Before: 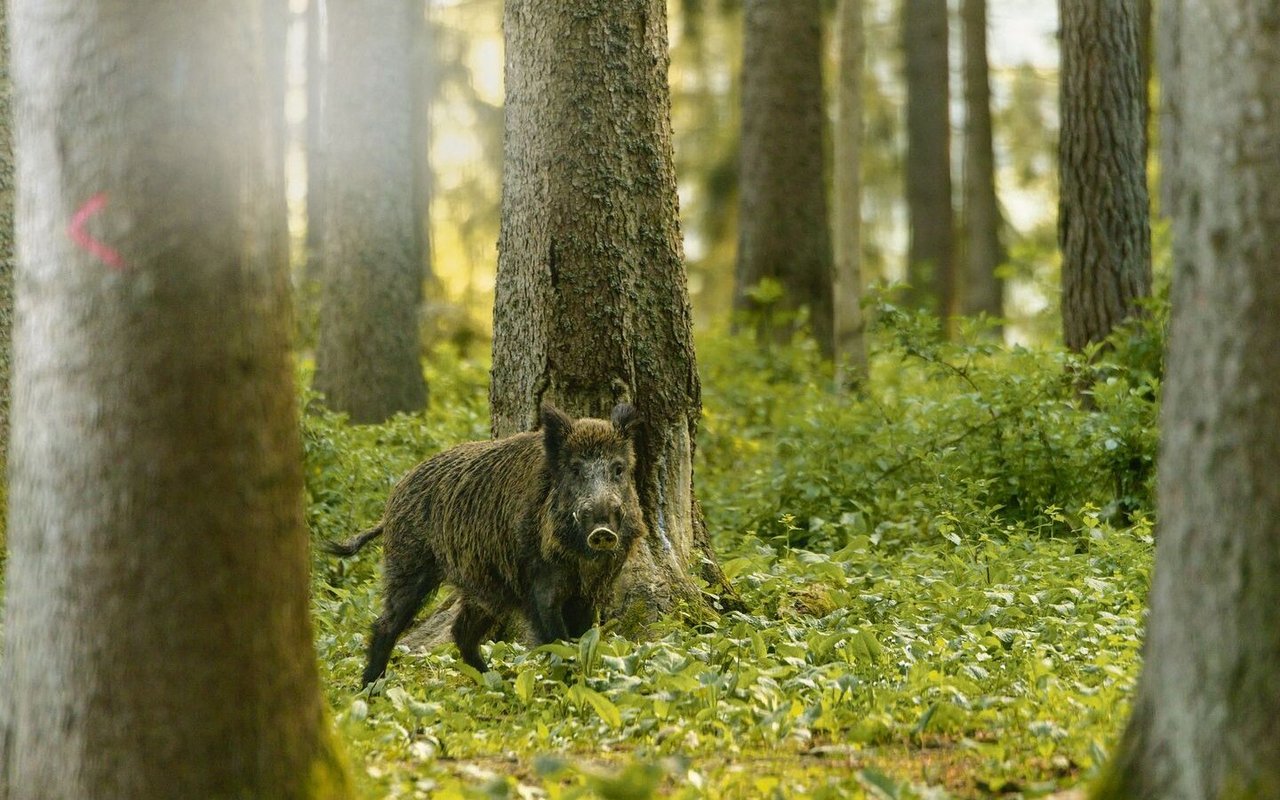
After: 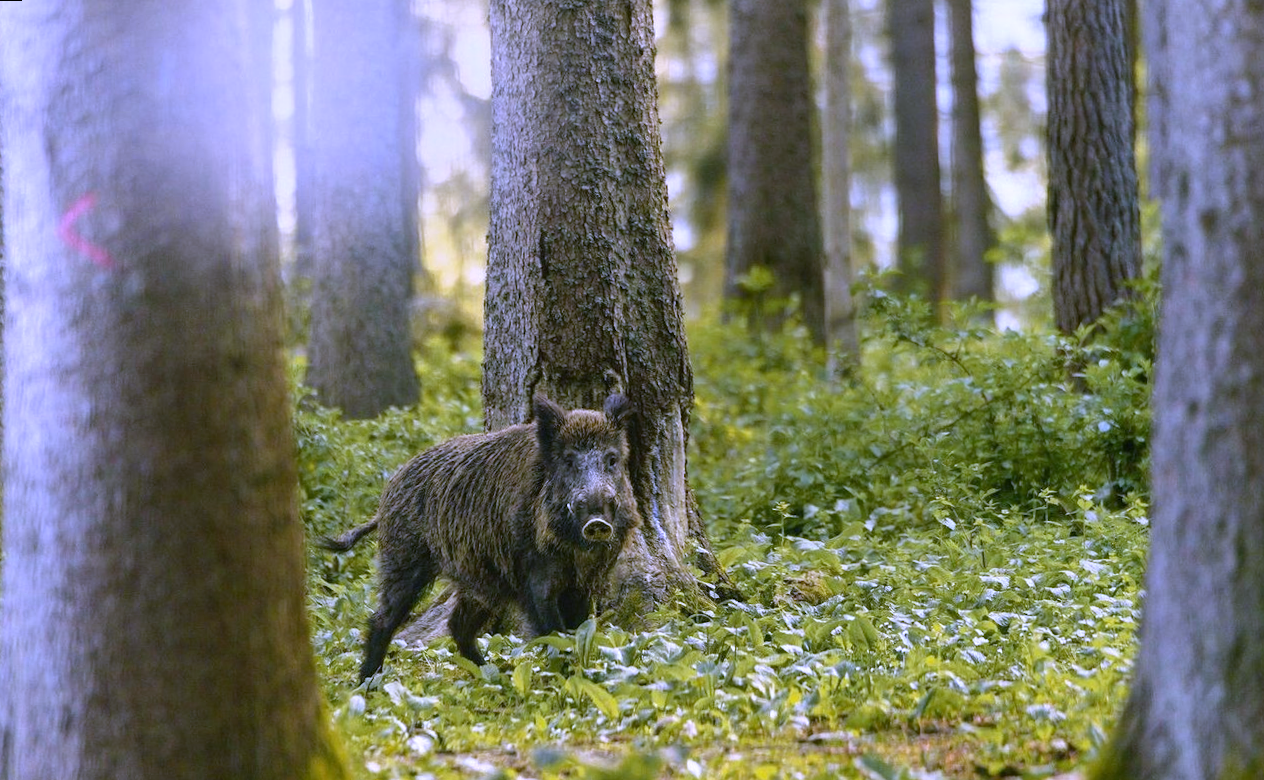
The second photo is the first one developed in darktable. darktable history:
tone equalizer: on, module defaults
rotate and perspective: rotation -1°, crop left 0.011, crop right 0.989, crop top 0.025, crop bottom 0.975
white balance: red 0.98, blue 1.61
